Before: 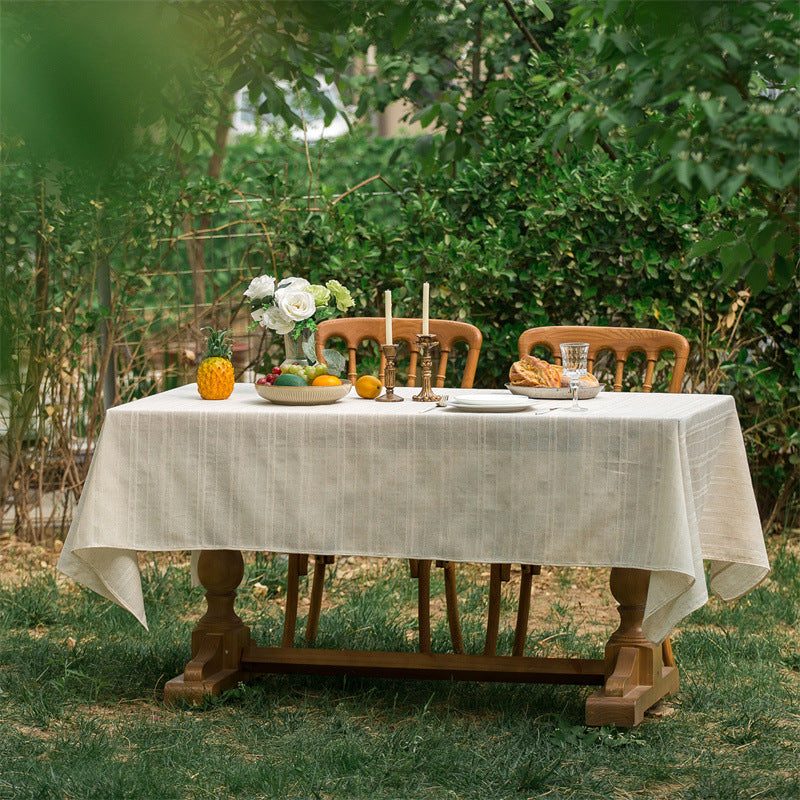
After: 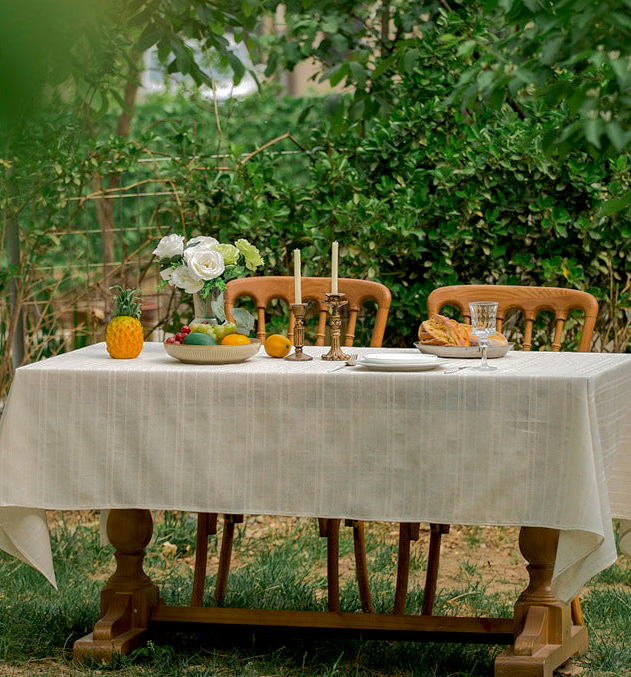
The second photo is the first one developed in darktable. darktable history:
shadows and highlights: shadows 24.89, highlights -70.97
crop: left 11.429%, top 5.14%, right 9.592%, bottom 10.218%
exposure: black level correction 0.009, exposure 0.016 EV, compensate highlight preservation false
